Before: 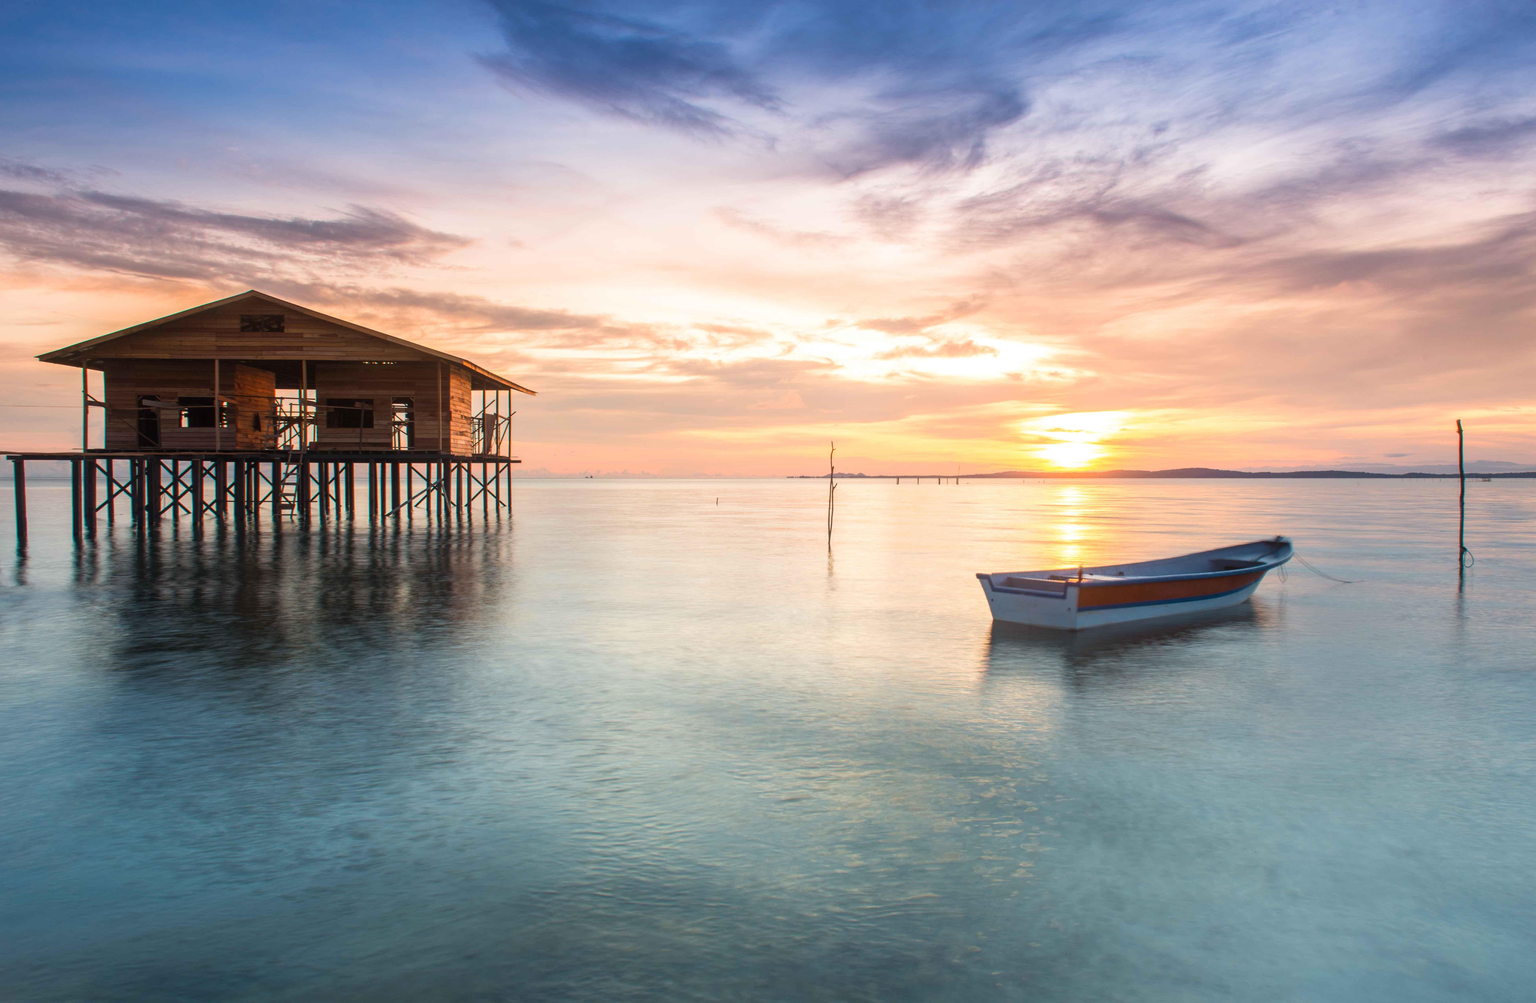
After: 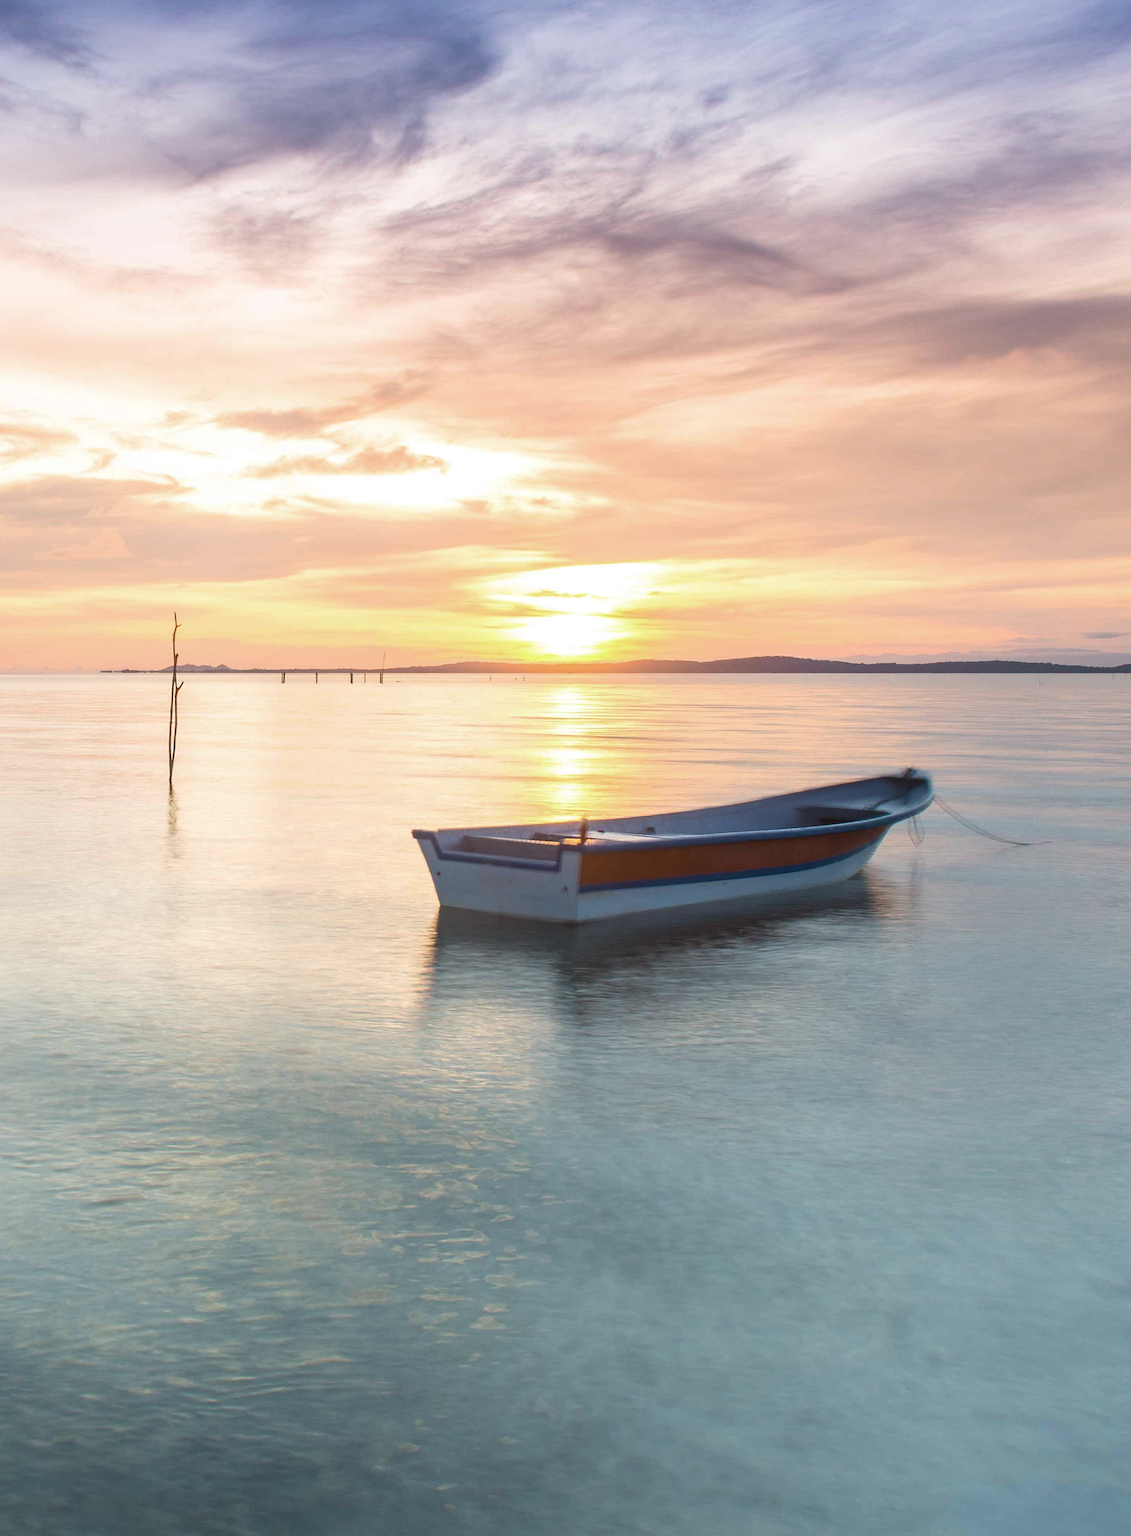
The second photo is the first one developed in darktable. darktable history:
crop: left 47.263%, top 6.914%, right 7.93%
sharpen: on, module defaults
color zones: curves: ch1 [(0.113, 0.438) (0.75, 0.5)]; ch2 [(0.12, 0.526) (0.75, 0.5)]
